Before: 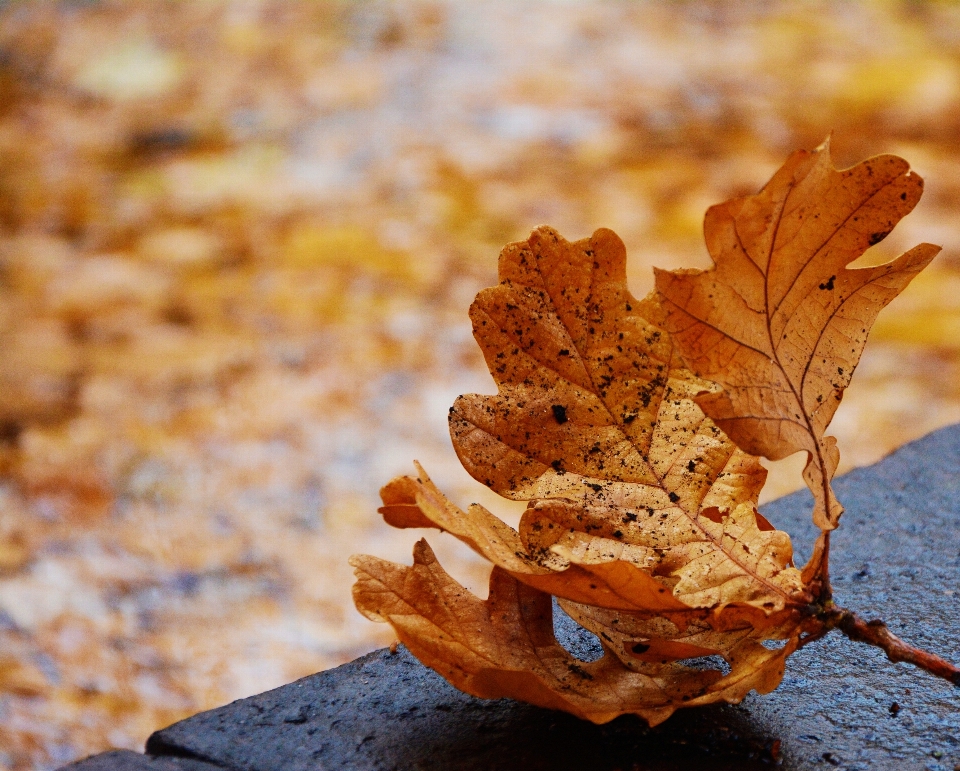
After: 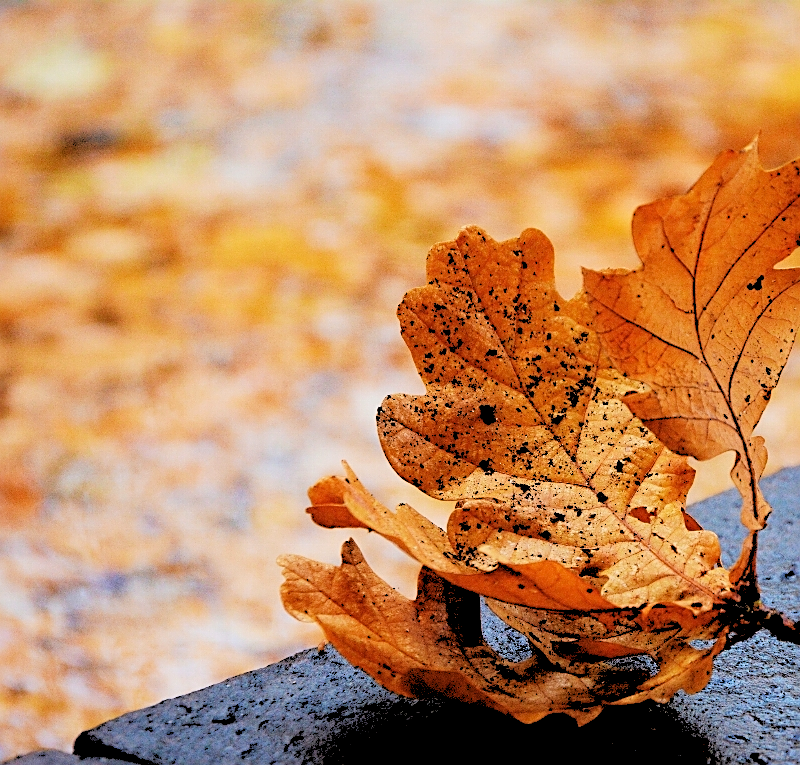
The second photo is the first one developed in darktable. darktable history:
crop: left 7.598%, right 7.873%
rgb levels: levels [[0.027, 0.429, 0.996], [0, 0.5, 1], [0, 0.5, 1]]
sharpen: on, module defaults
